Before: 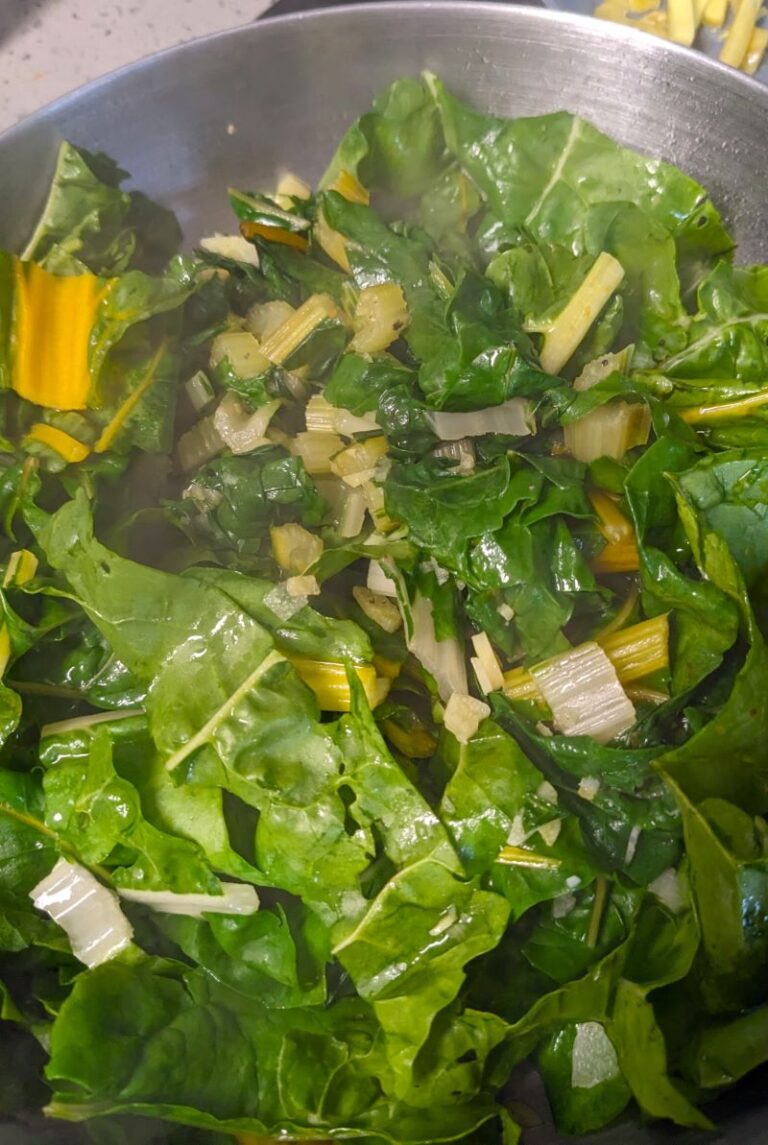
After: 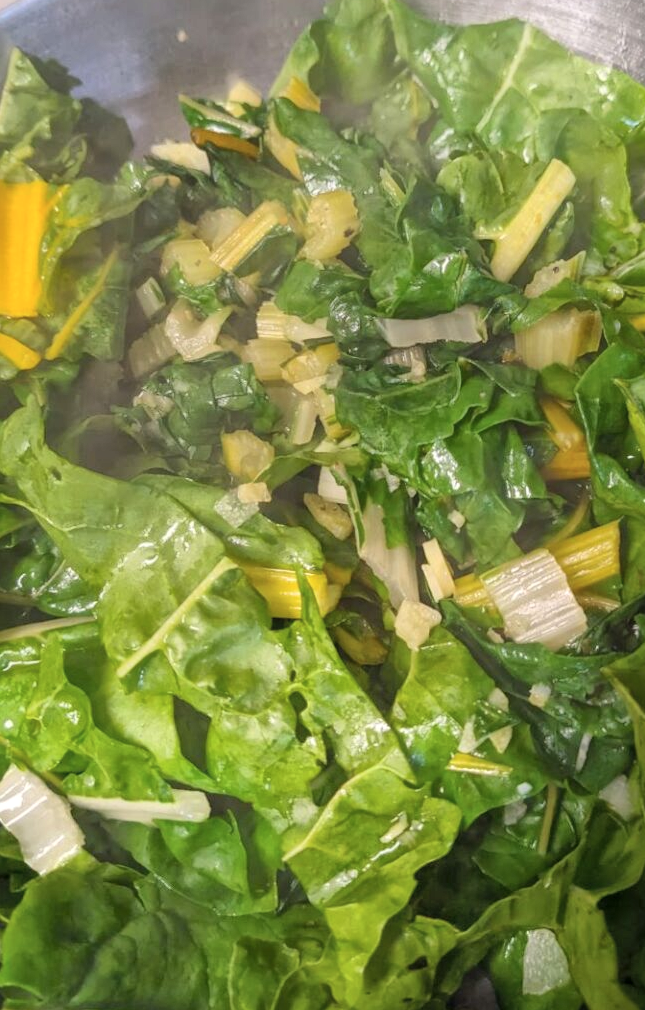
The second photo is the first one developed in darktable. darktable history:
global tonemap: drago (1, 100), detail 1
crop: left 6.446%, top 8.188%, right 9.538%, bottom 3.548%
